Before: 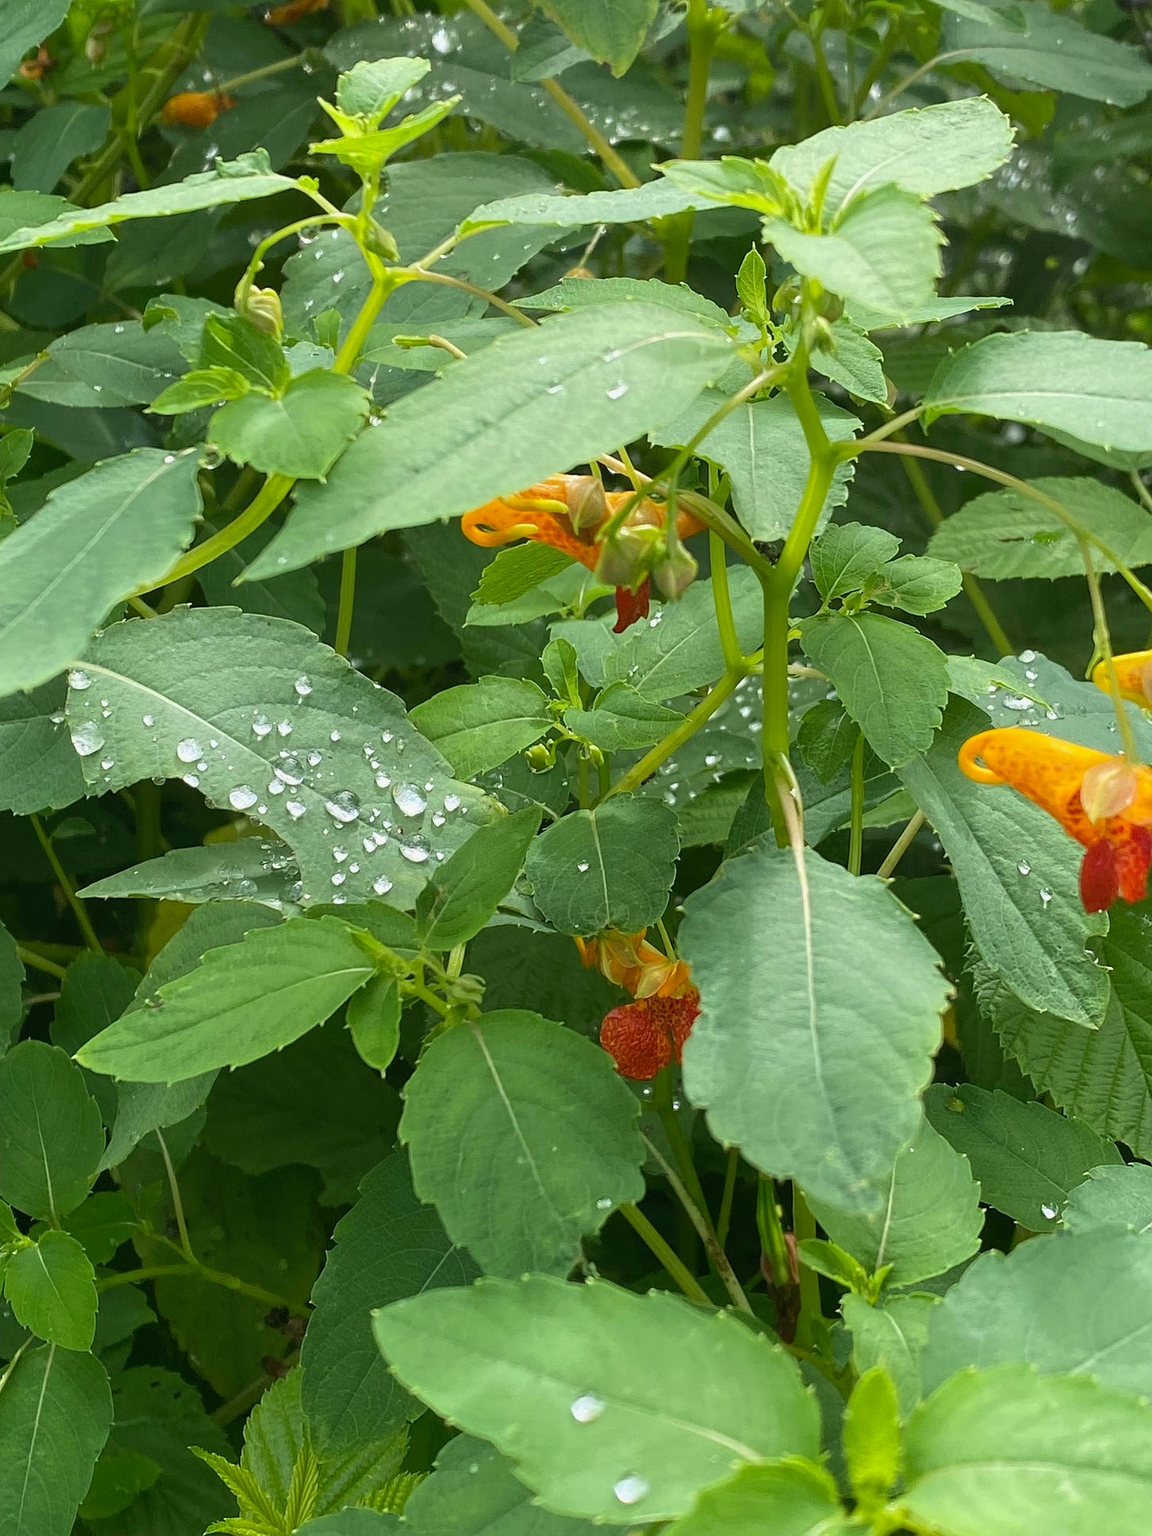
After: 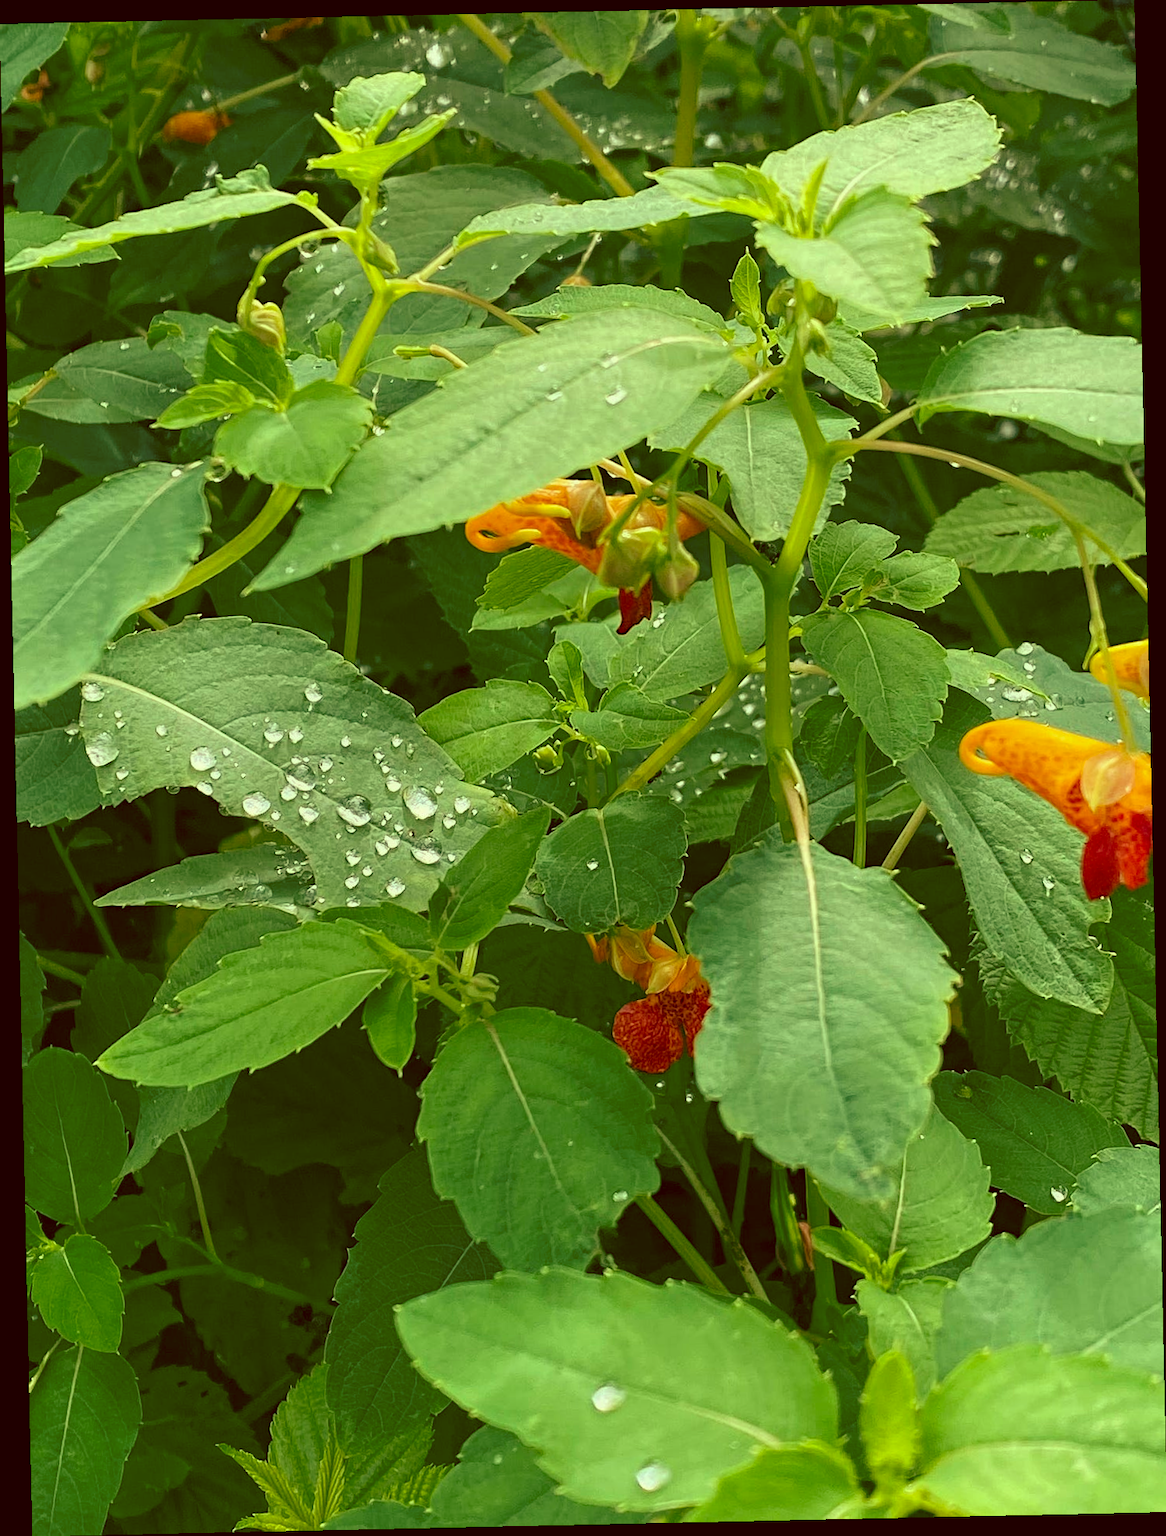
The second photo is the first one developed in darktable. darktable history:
rotate and perspective: rotation -1.24°, automatic cropping off
haze removal: strength 0.29, distance 0.25, compatibility mode true, adaptive false
color zones: curves: ch0 [(0.068, 0.464) (0.25, 0.5) (0.48, 0.508) (0.75, 0.536) (0.886, 0.476) (0.967, 0.456)]; ch1 [(0.066, 0.456) (0.25, 0.5) (0.616, 0.508) (0.746, 0.56) (0.934, 0.444)]
color balance: mode lift, gamma, gain (sRGB), lift [1, 0.69, 1, 1], gamma [1, 1.482, 1, 1], gain [1, 1, 1, 0.802]
color correction: highlights a* -7.23, highlights b* -0.161, shadows a* 20.08, shadows b* 11.73
